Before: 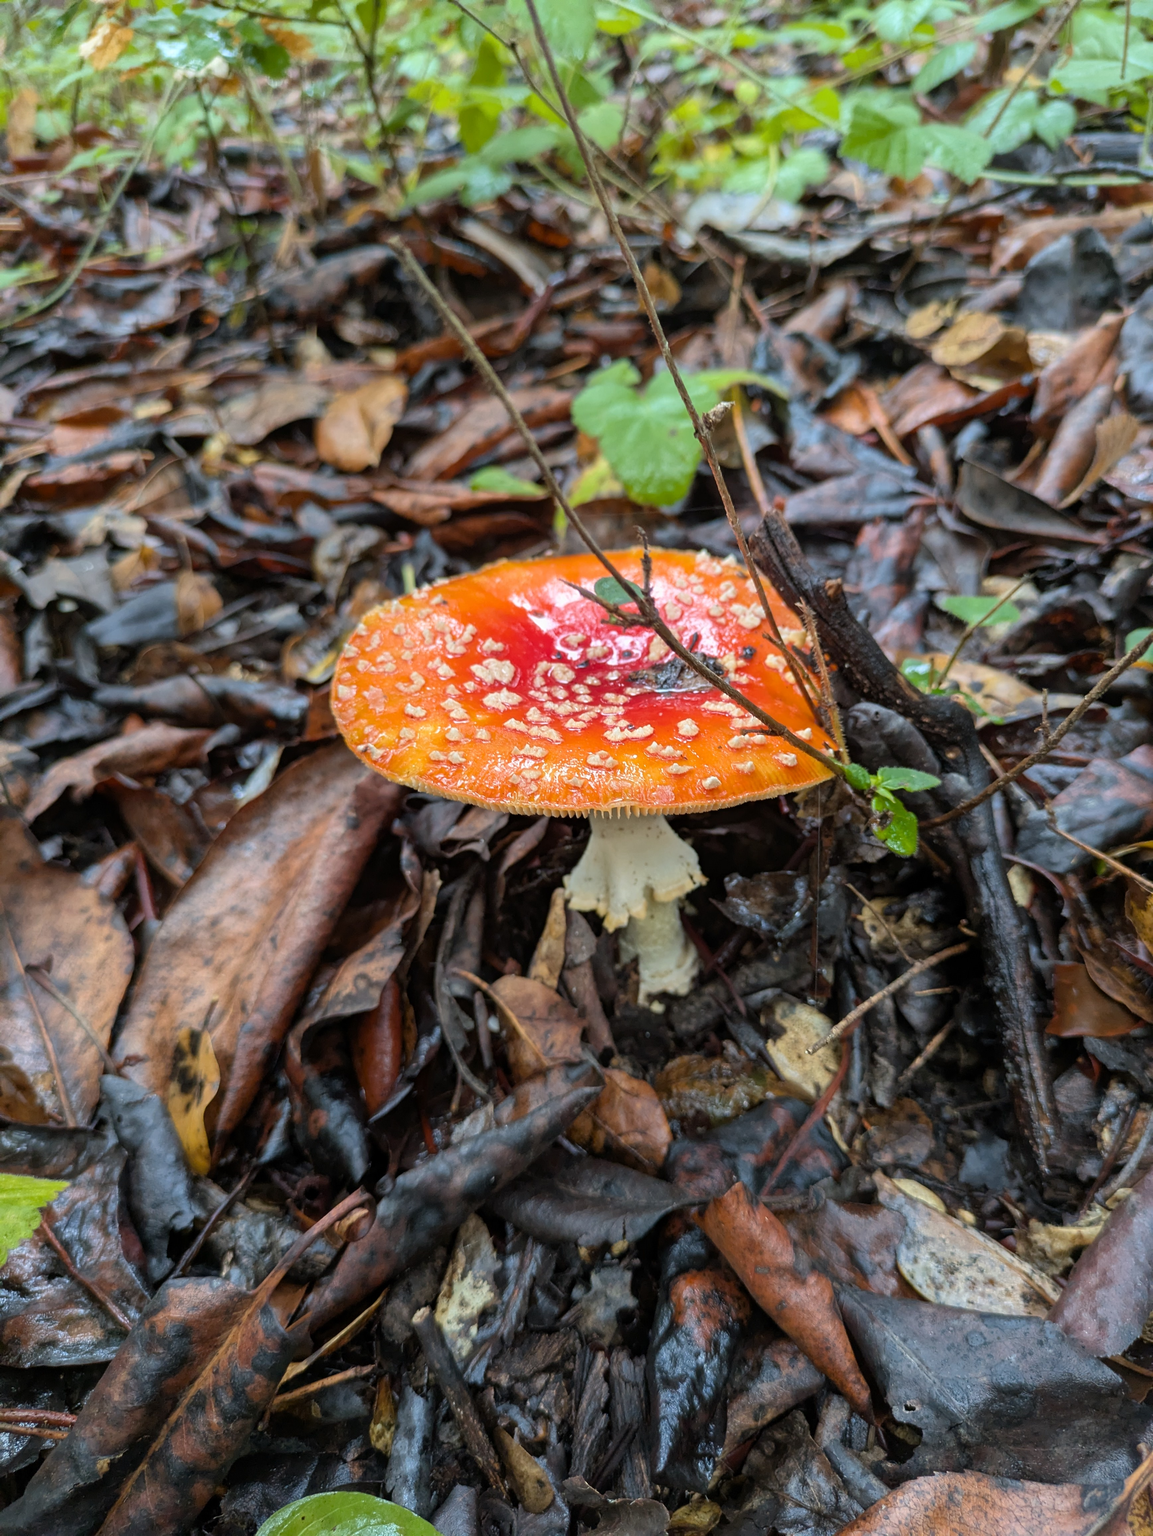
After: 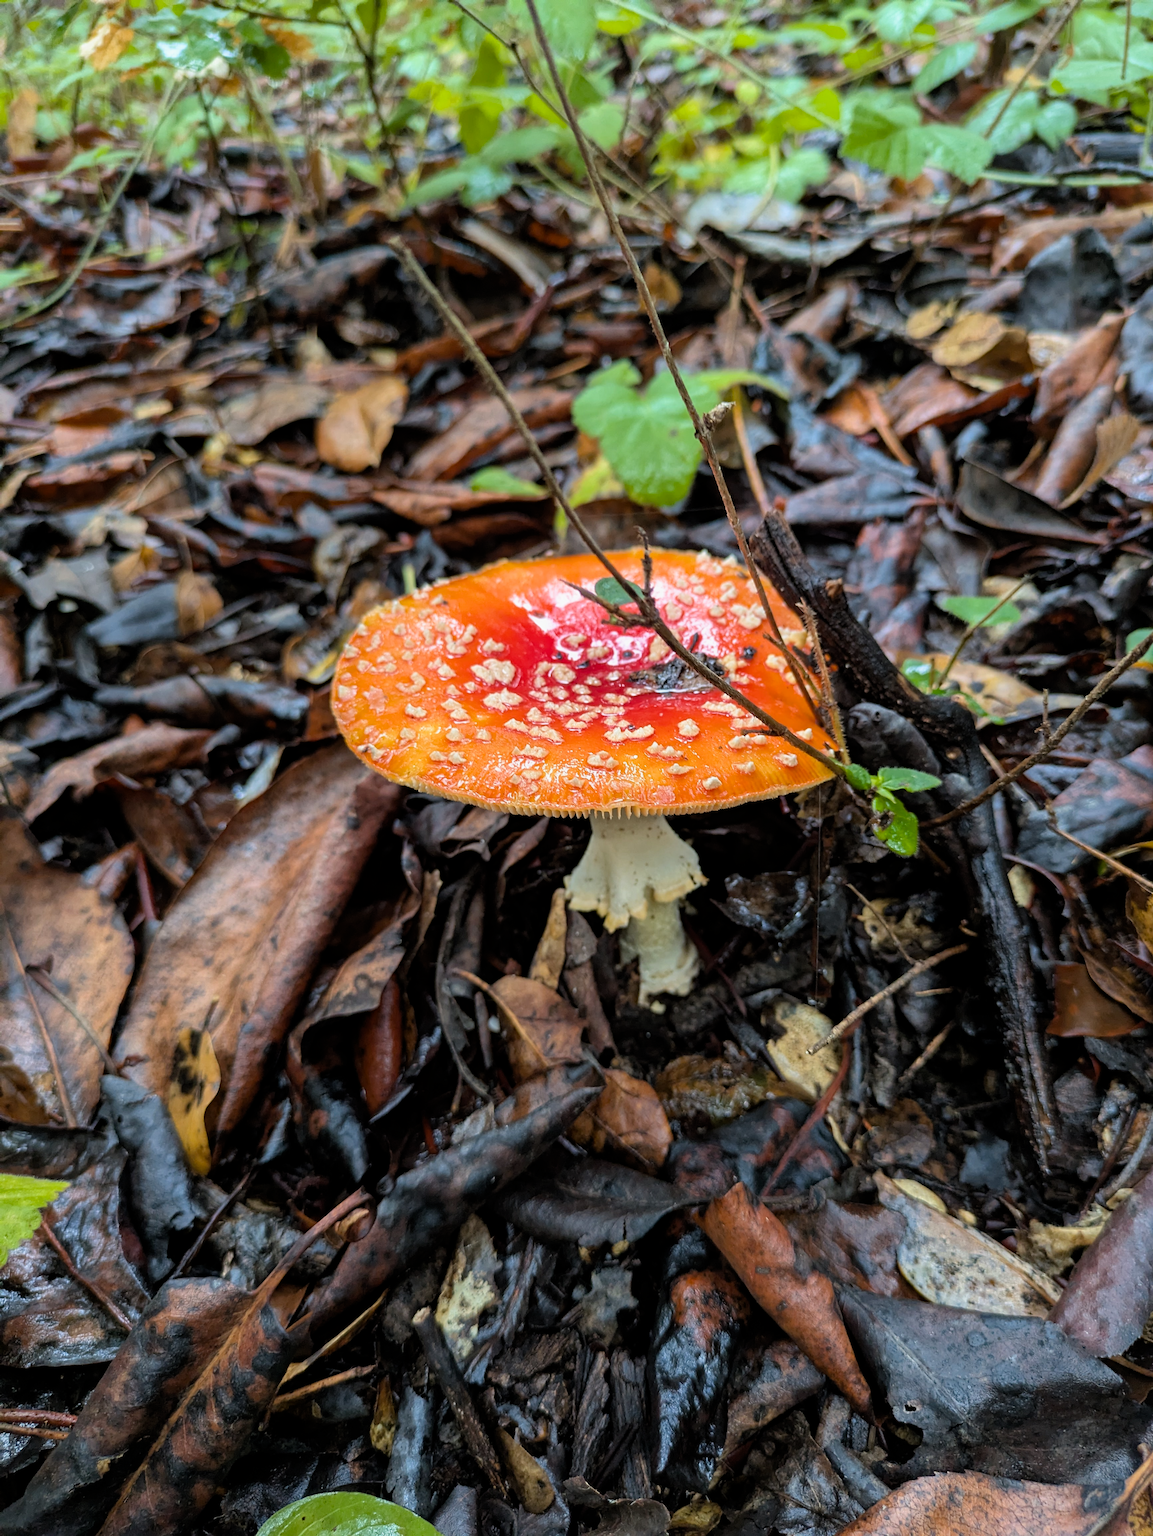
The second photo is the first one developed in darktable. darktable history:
haze removal: adaptive false
filmic rgb: black relative exposure -12.8 EV, white relative exposure 2.8 EV, threshold 3 EV, target black luminance 0%, hardness 8.54, latitude 70.41%, contrast 1.133, shadows ↔ highlights balance -0.395%, color science v4 (2020), enable highlight reconstruction true
